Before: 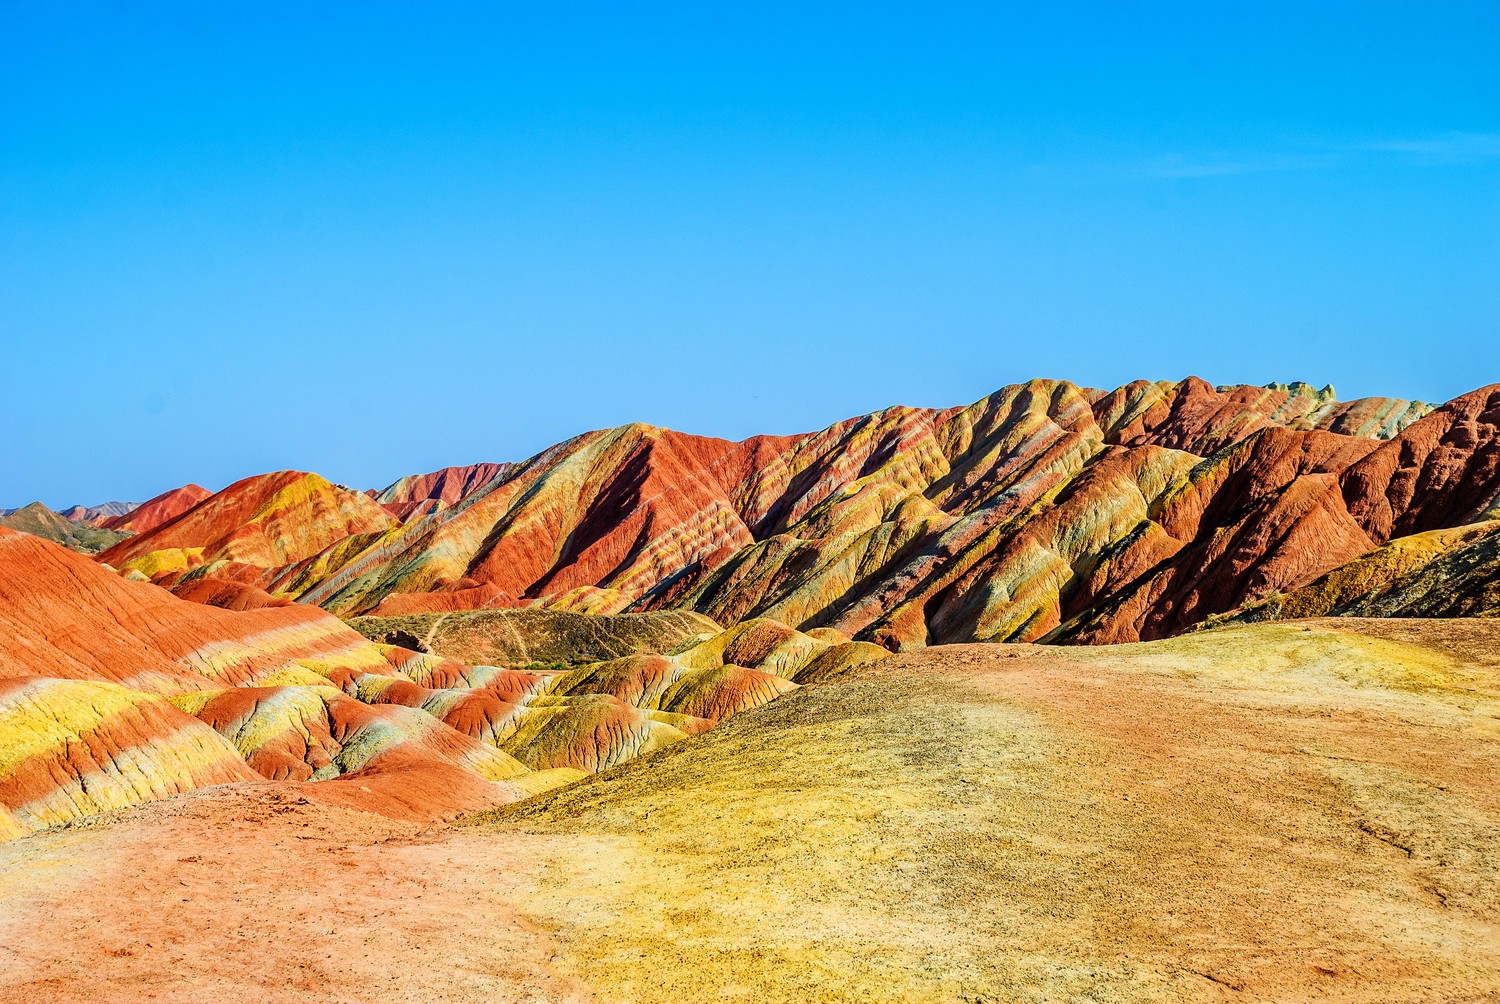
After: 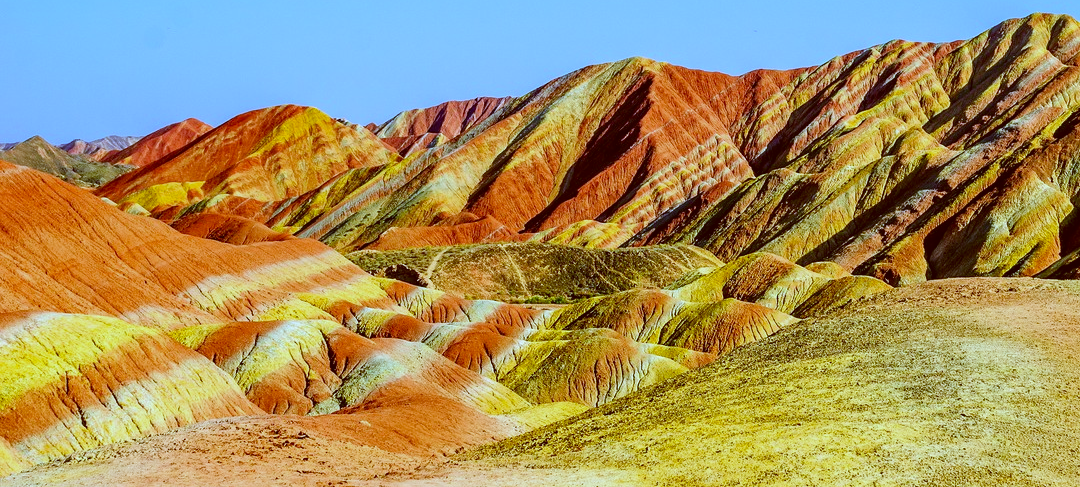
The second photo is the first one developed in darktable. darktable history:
color correction: highlights a* -5.3, highlights b* 9.8, shadows a* 9.8, shadows b* 24.26
white balance: red 0.871, blue 1.249
crop: top 36.498%, right 27.964%, bottom 14.995%
